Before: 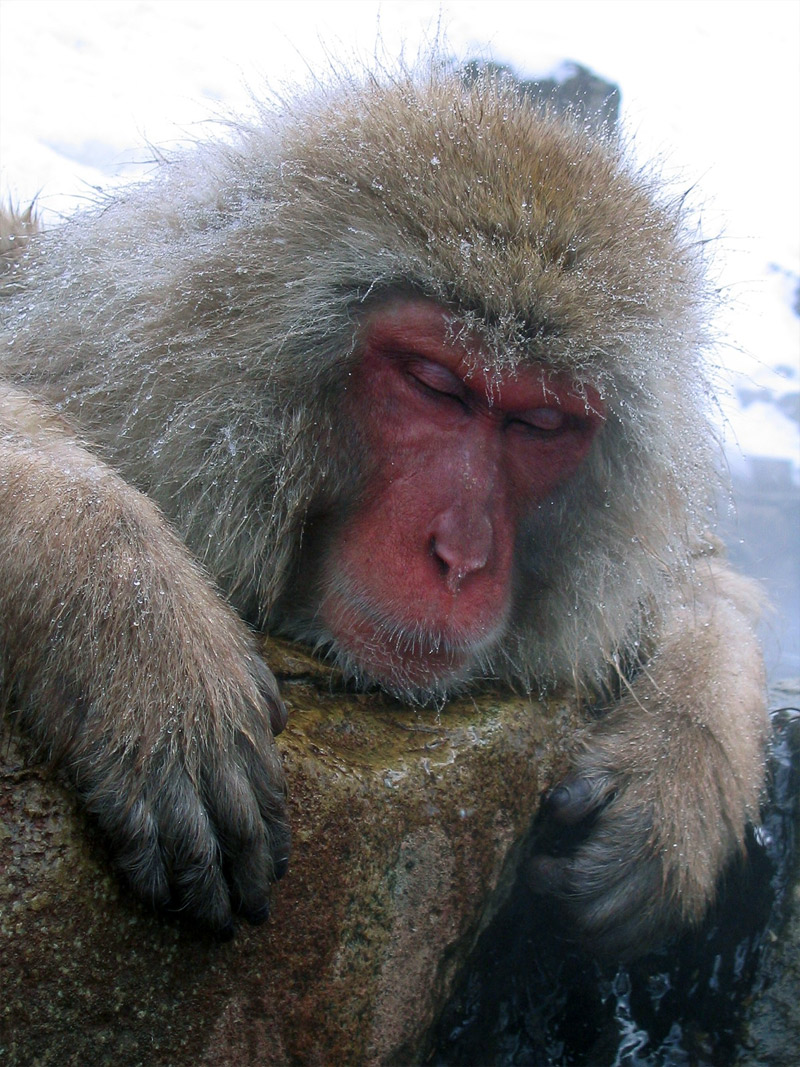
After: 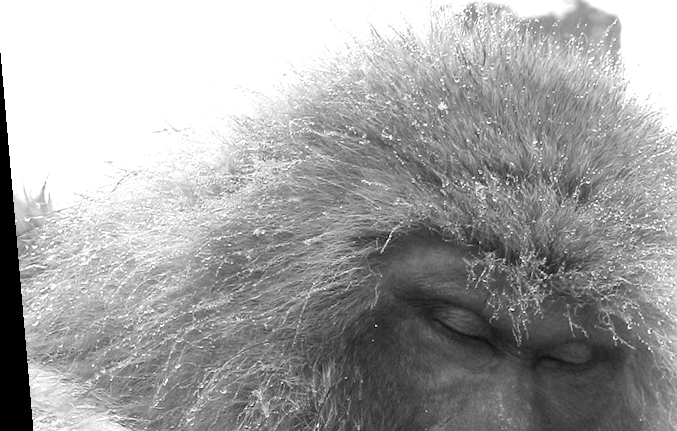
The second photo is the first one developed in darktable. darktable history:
rotate and perspective: rotation -4.98°, automatic cropping off
monochrome: on, module defaults
exposure: black level correction 0, exposure 0.7 EV, compensate exposure bias true, compensate highlight preservation false
crop: left 0.579%, top 7.627%, right 23.167%, bottom 54.275%
